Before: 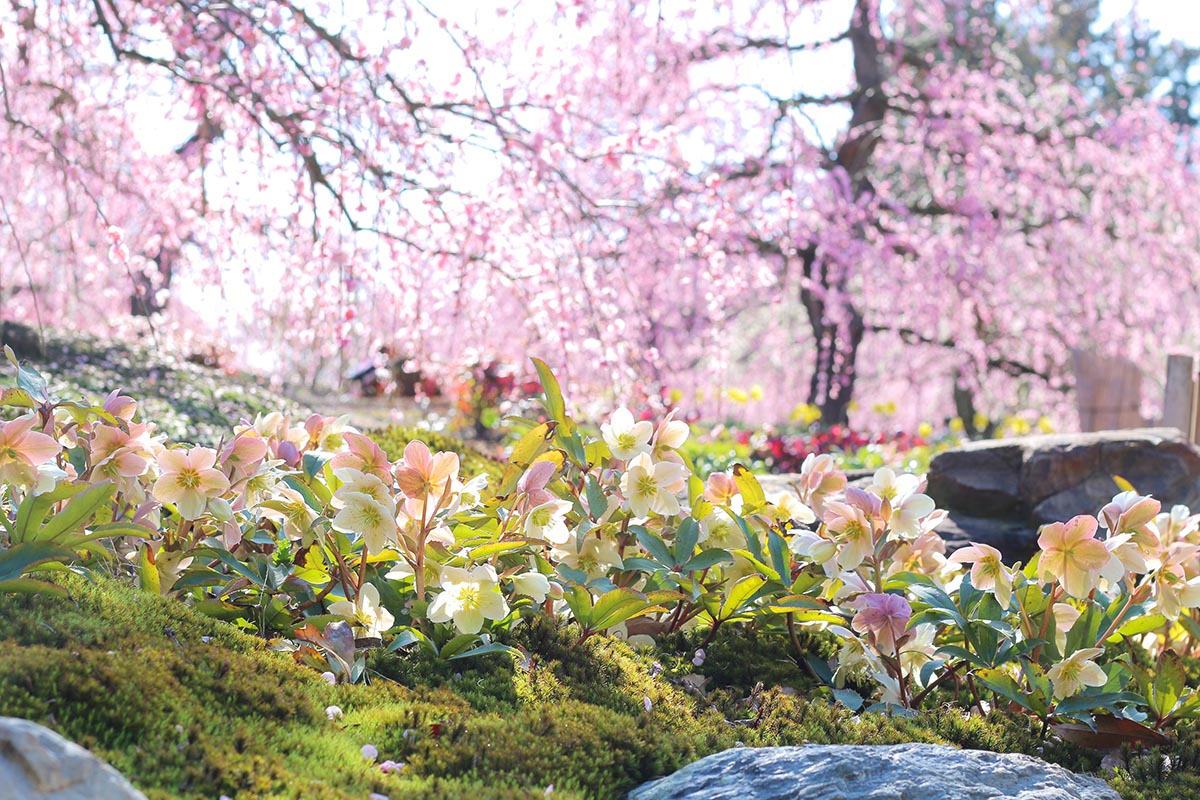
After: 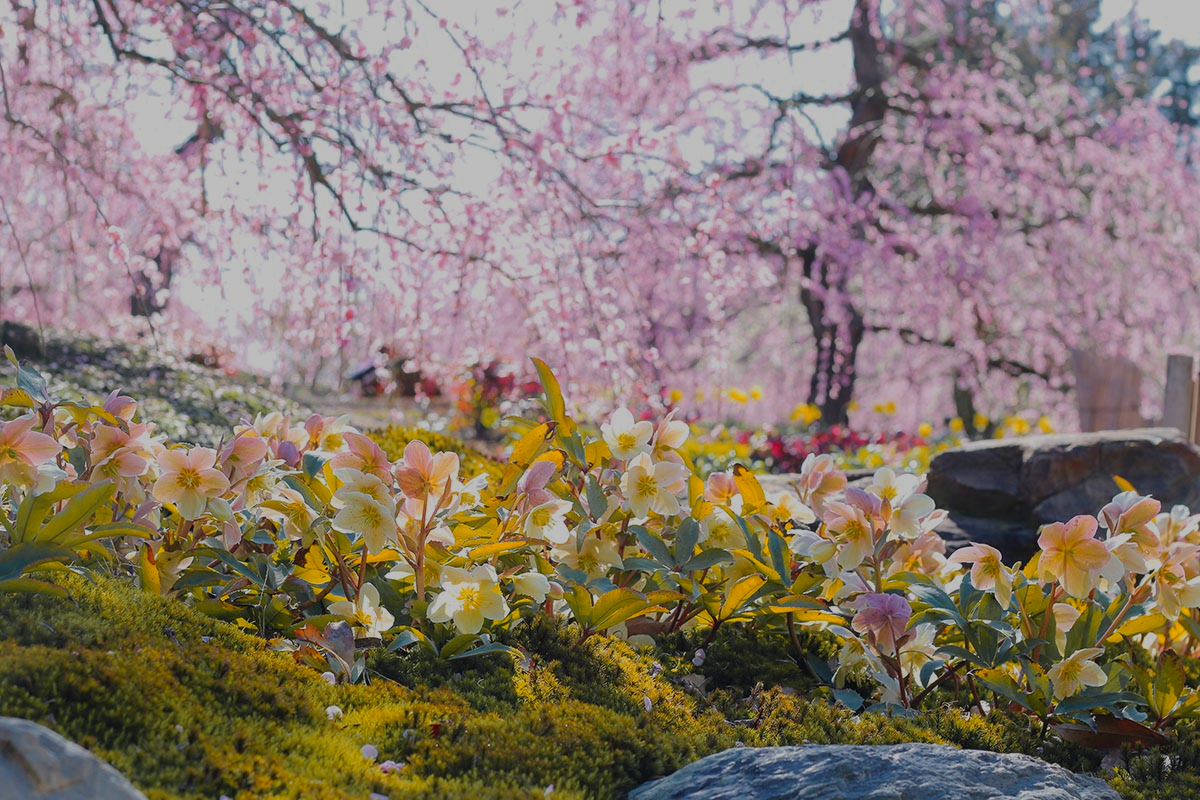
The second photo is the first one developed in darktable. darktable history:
exposure: black level correction 0, exposure 0.7 EV, compensate exposure bias true, compensate highlight preservation false
color zones: curves: ch0 [(0, 0.499) (0.143, 0.5) (0.286, 0.5) (0.429, 0.476) (0.571, 0.284) (0.714, 0.243) (0.857, 0.449) (1, 0.499)]; ch1 [(0, 0.532) (0.143, 0.645) (0.286, 0.696) (0.429, 0.211) (0.571, 0.504) (0.714, 0.493) (0.857, 0.495) (1, 0.532)]; ch2 [(0, 0.5) (0.143, 0.5) (0.286, 0.427) (0.429, 0.324) (0.571, 0.5) (0.714, 0.5) (0.857, 0.5) (1, 0.5)]
